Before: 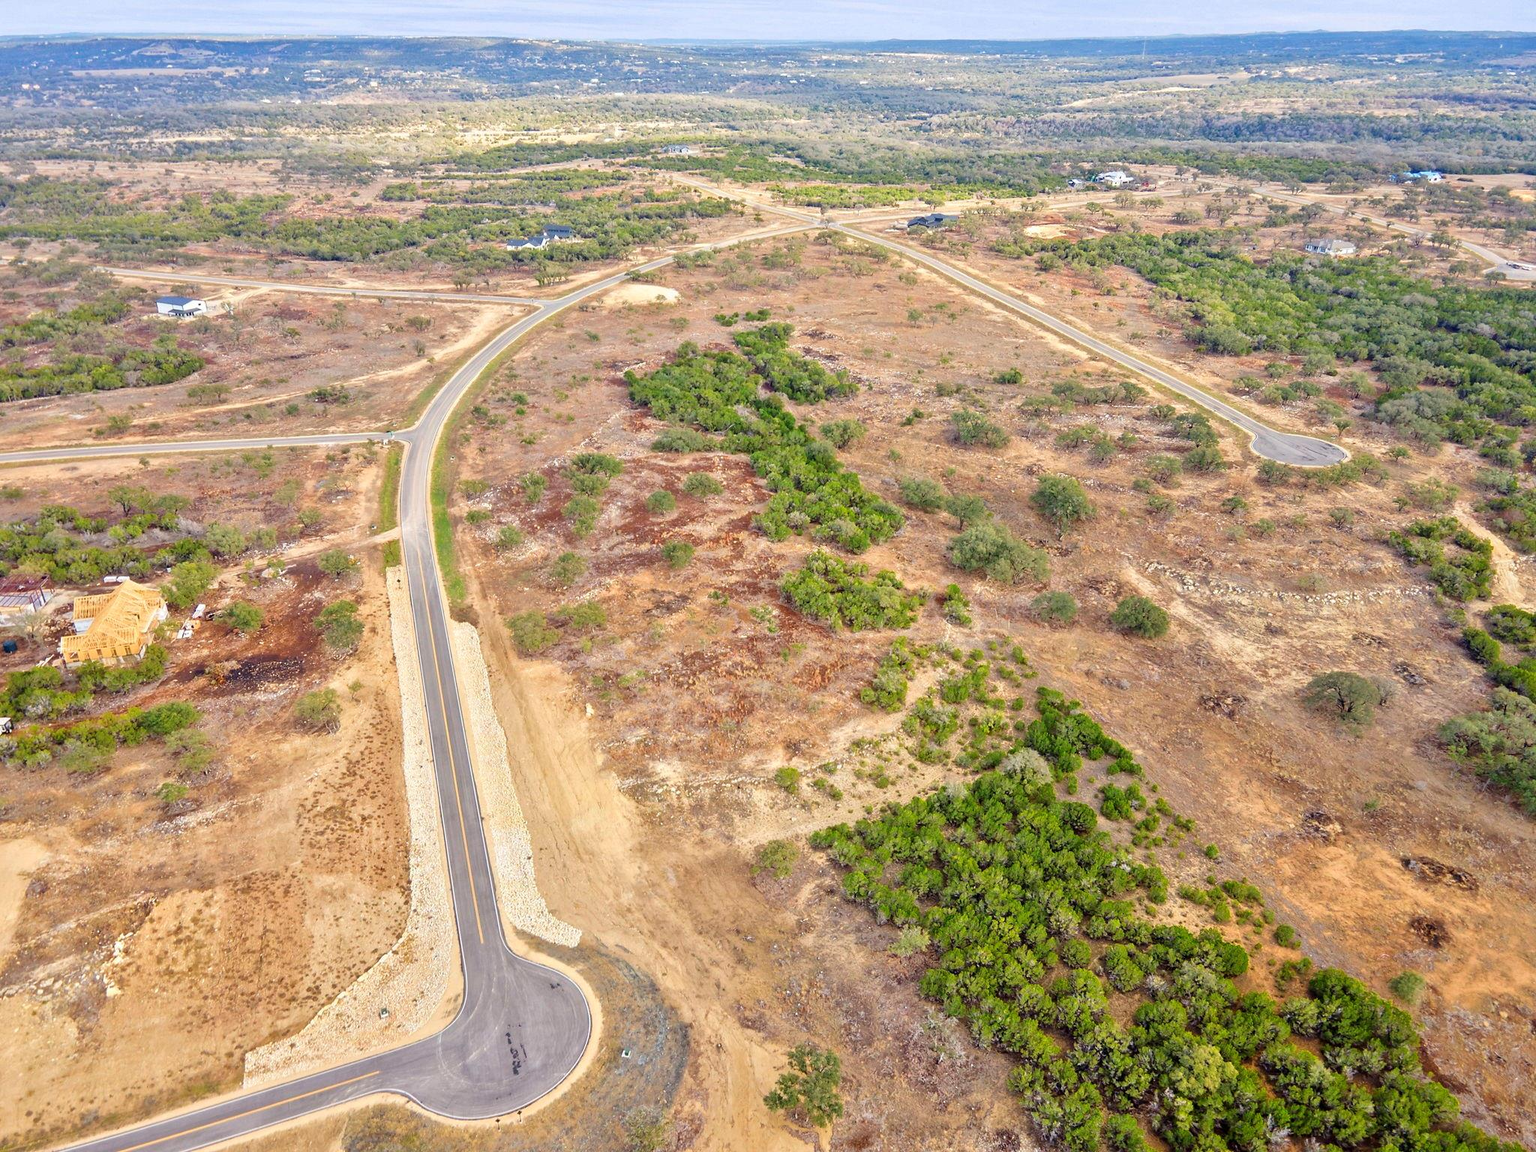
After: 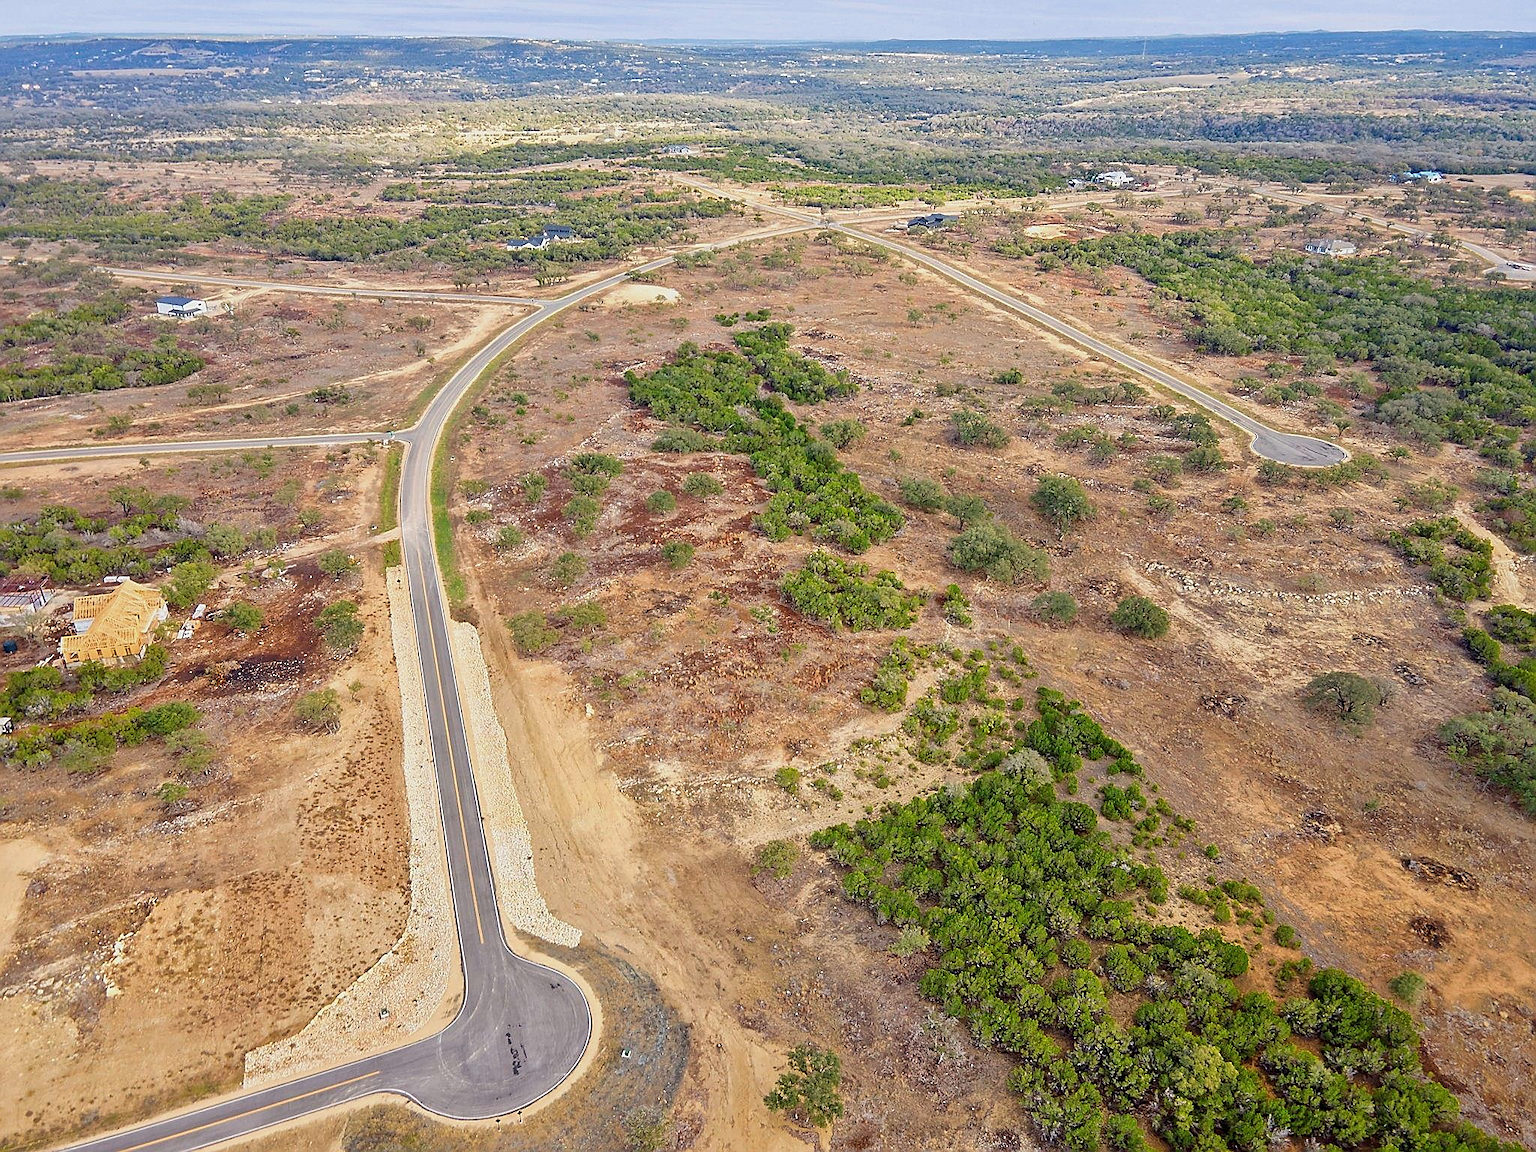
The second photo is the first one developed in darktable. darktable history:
tone equalizer: -8 EV 0.27 EV, -7 EV 0.405 EV, -6 EV 0.437 EV, -5 EV 0.251 EV, -3 EV -0.255 EV, -2 EV -0.399 EV, -1 EV -0.414 EV, +0 EV -0.249 EV
sharpen: radius 1.367, amount 1.264, threshold 0.736
